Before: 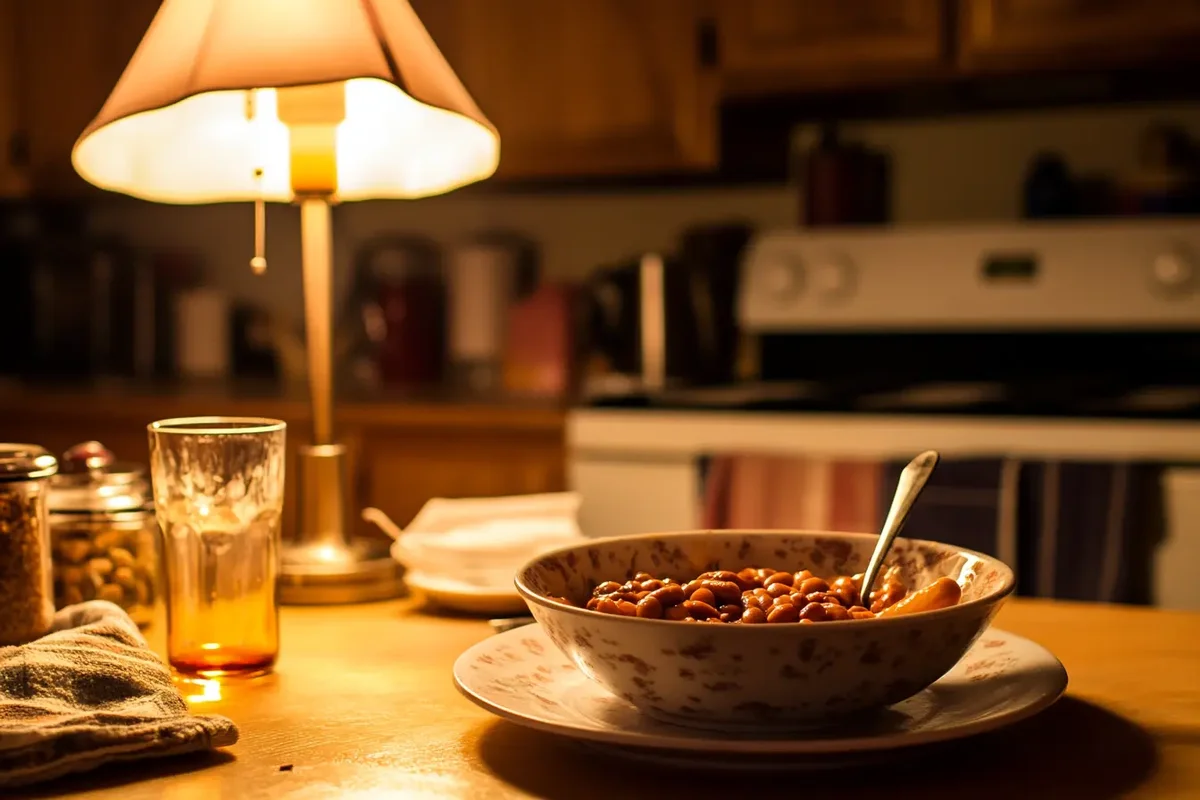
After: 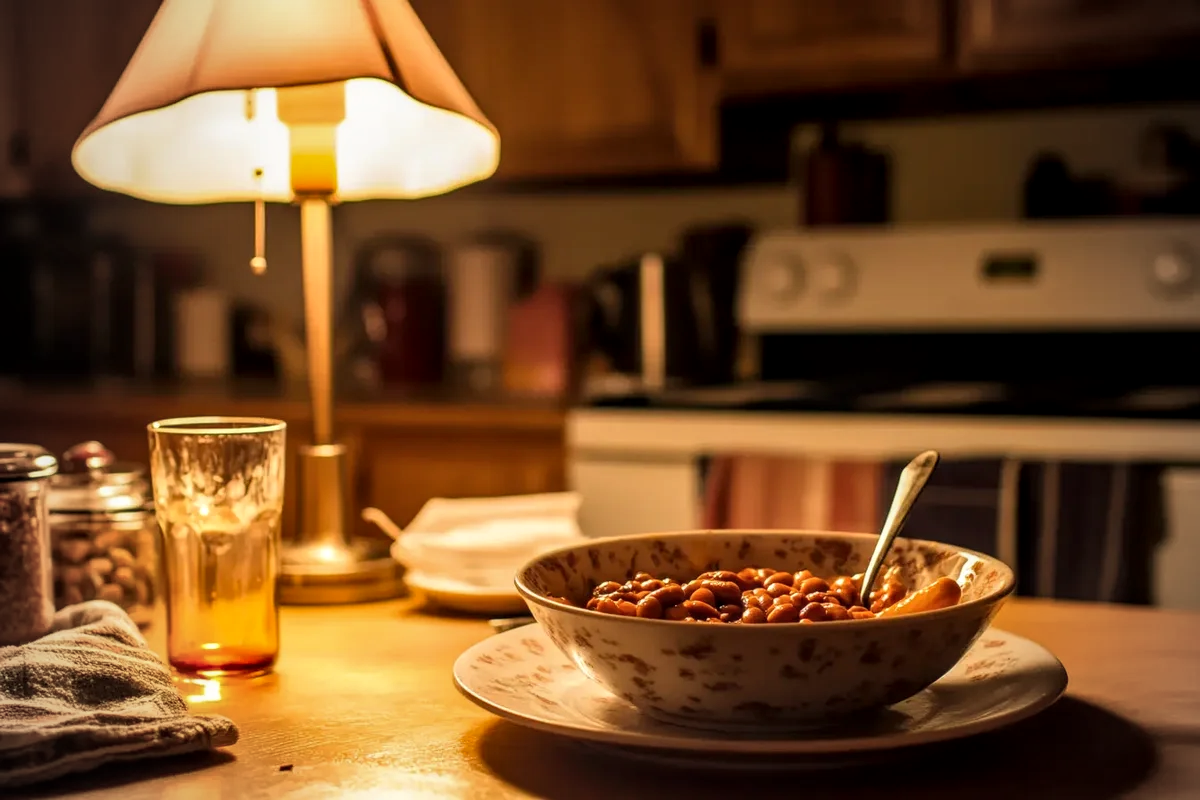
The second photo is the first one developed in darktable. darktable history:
local contrast: on, module defaults
vignetting: fall-off start 73.29%, brightness -0.292
color calibration: x 0.342, y 0.356, temperature 5120.14 K
